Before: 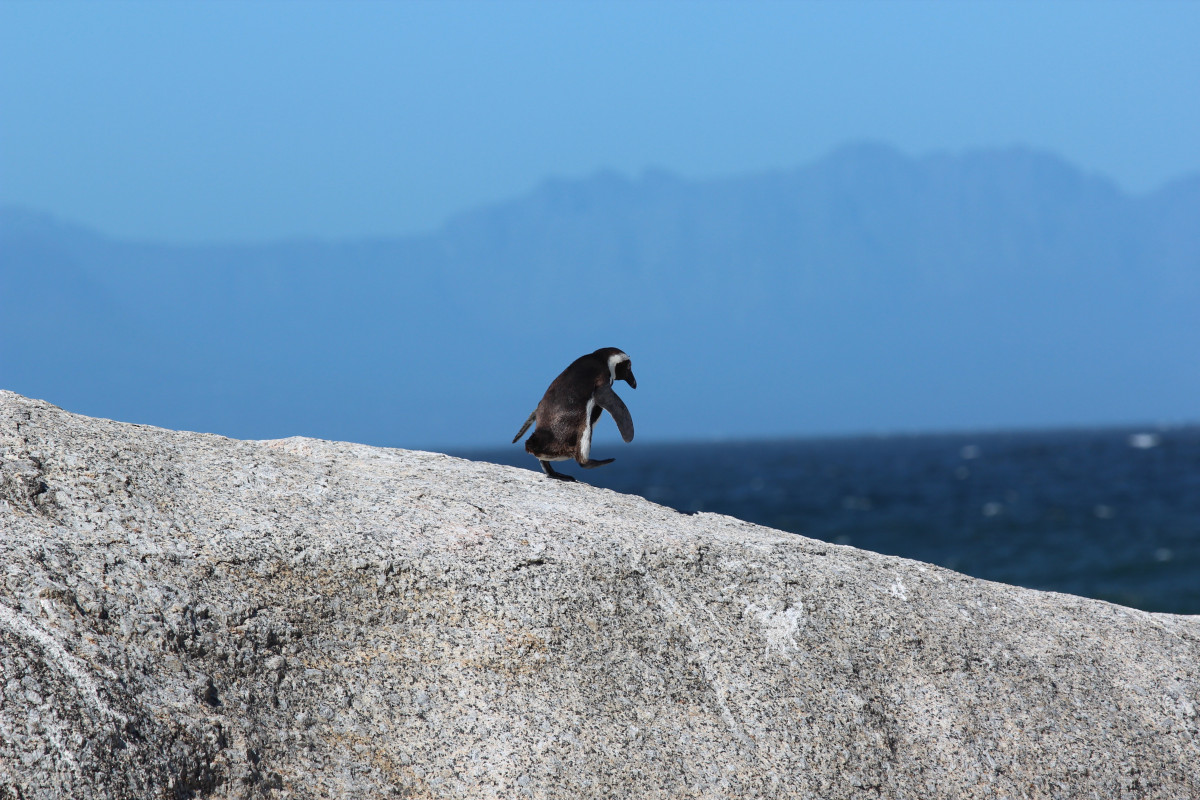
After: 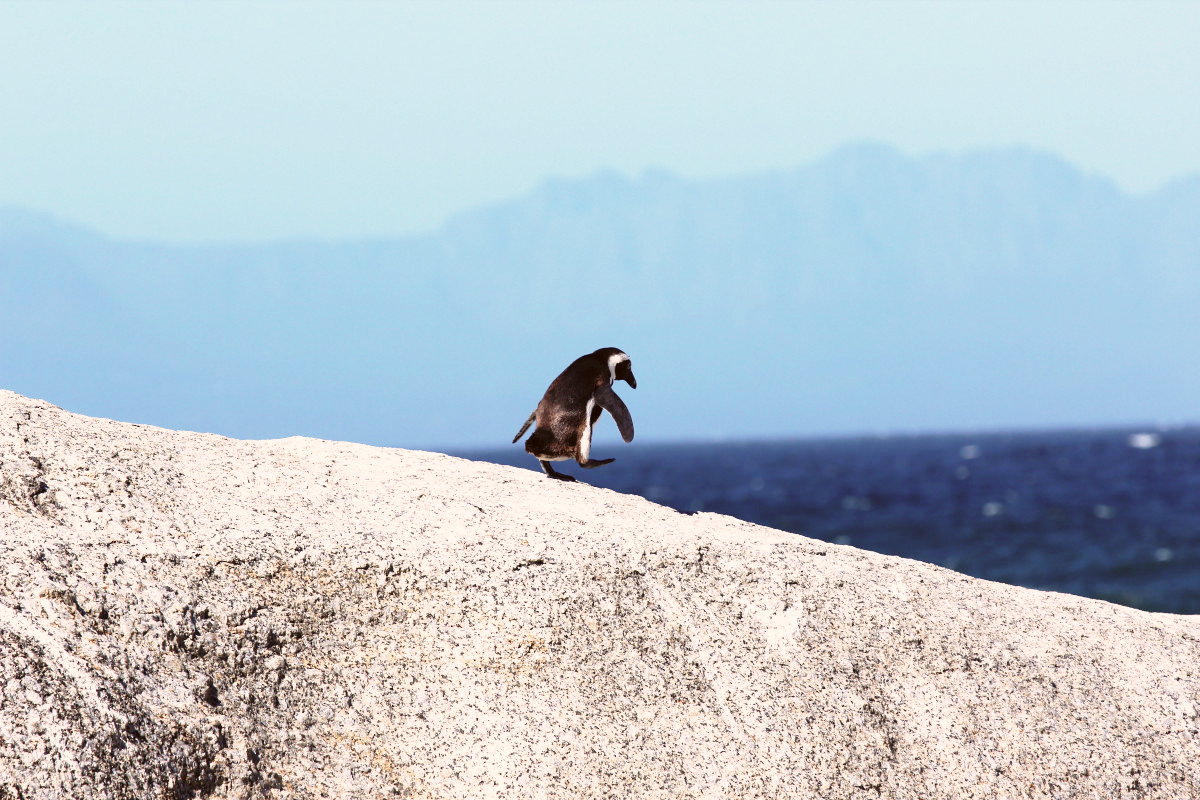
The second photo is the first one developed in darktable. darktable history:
base curve: curves: ch0 [(0, 0) (0.026, 0.03) (0.109, 0.232) (0.351, 0.748) (0.669, 0.968) (1, 1)], preserve colors none
color correction: highlights a* 6.77, highlights b* 7.89, shadows a* 6.08, shadows b* 7.07, saturation 0.931
